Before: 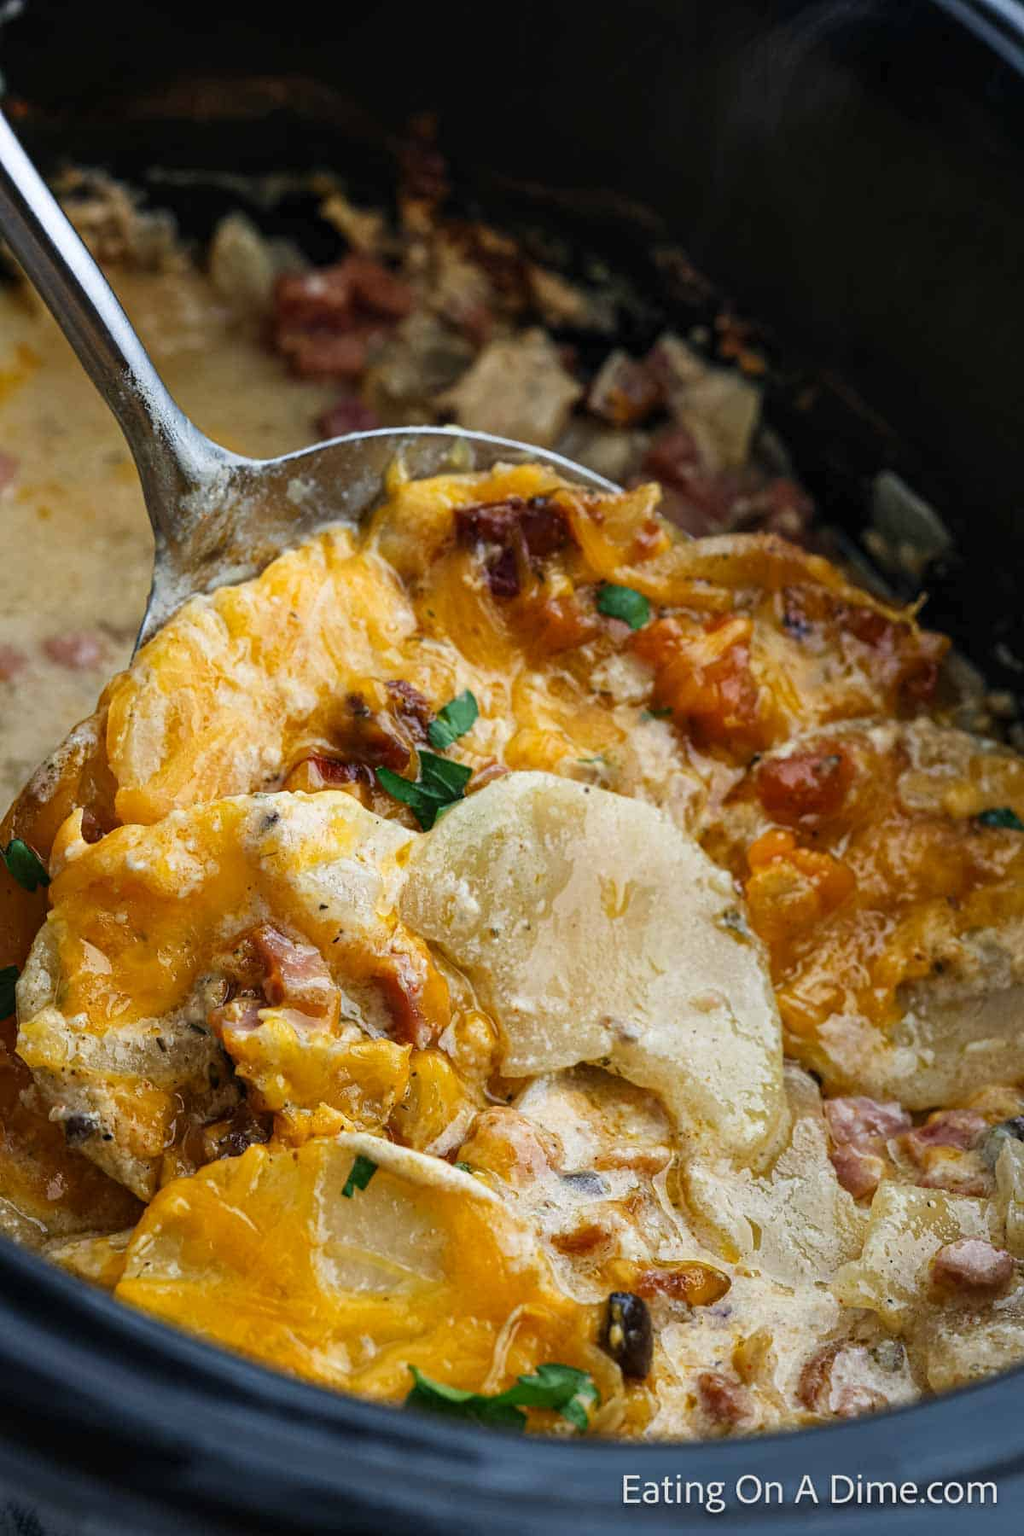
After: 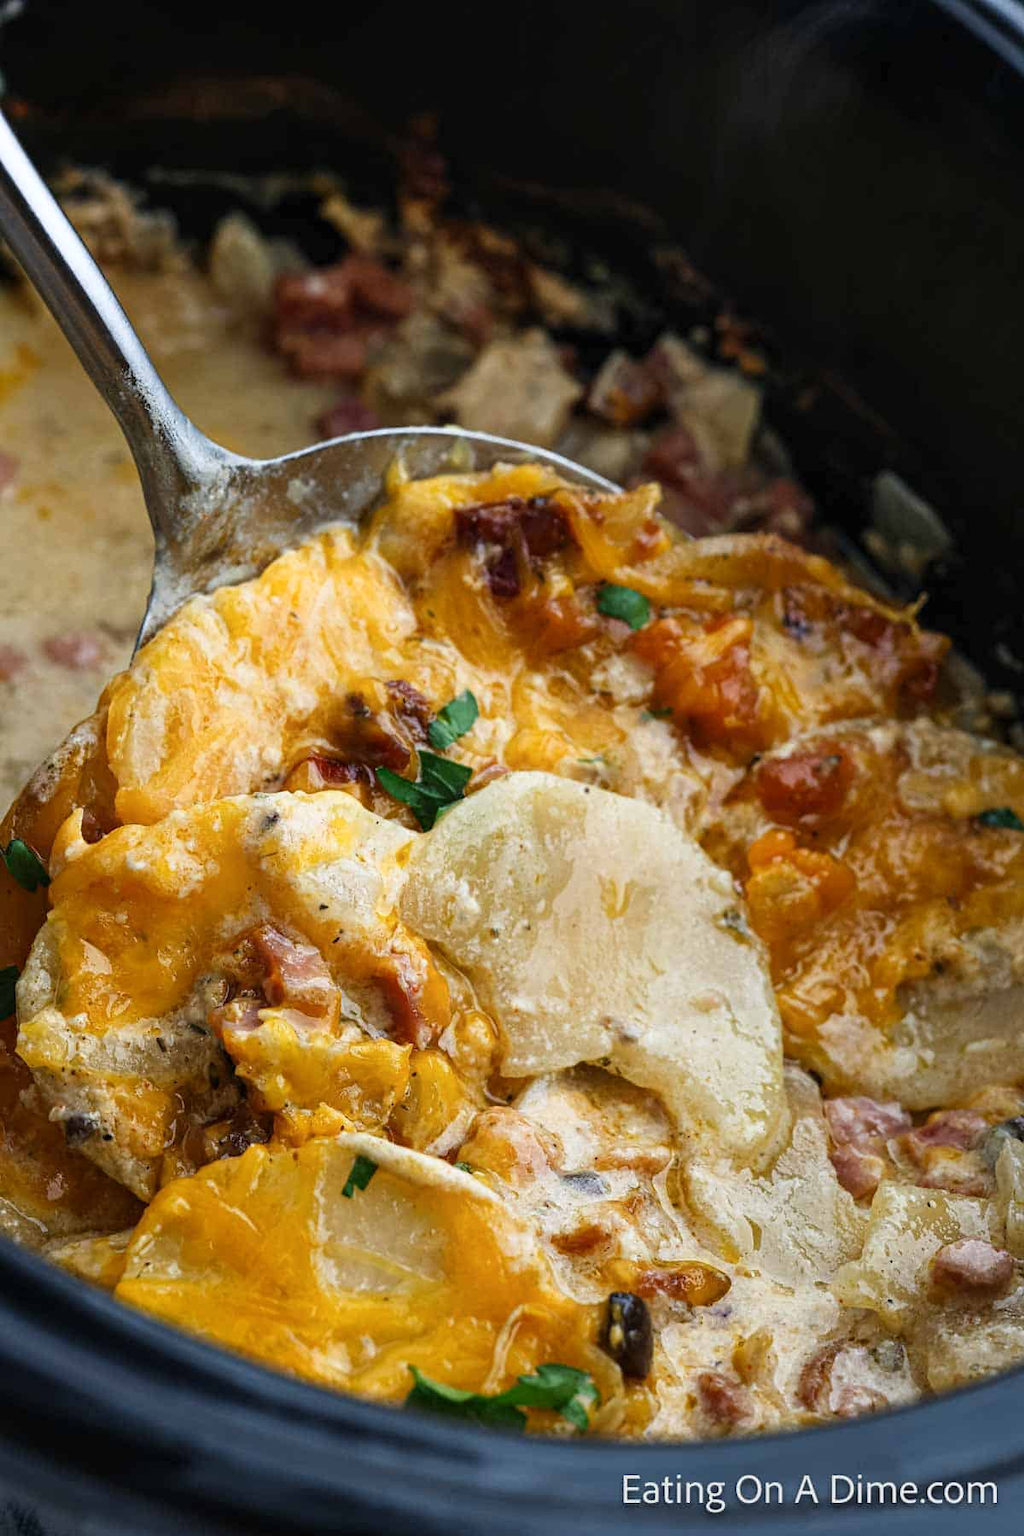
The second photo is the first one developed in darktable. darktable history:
shadows and highlights: shadows -0.666, highlights 41
